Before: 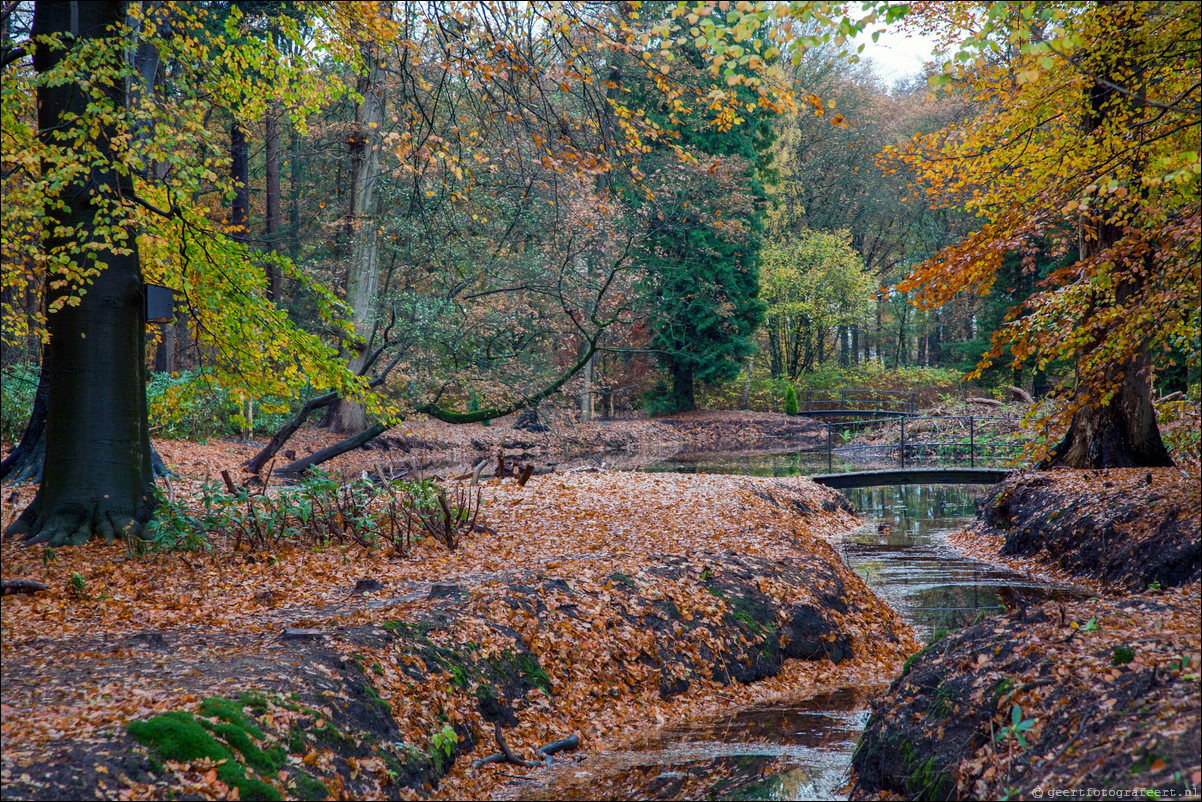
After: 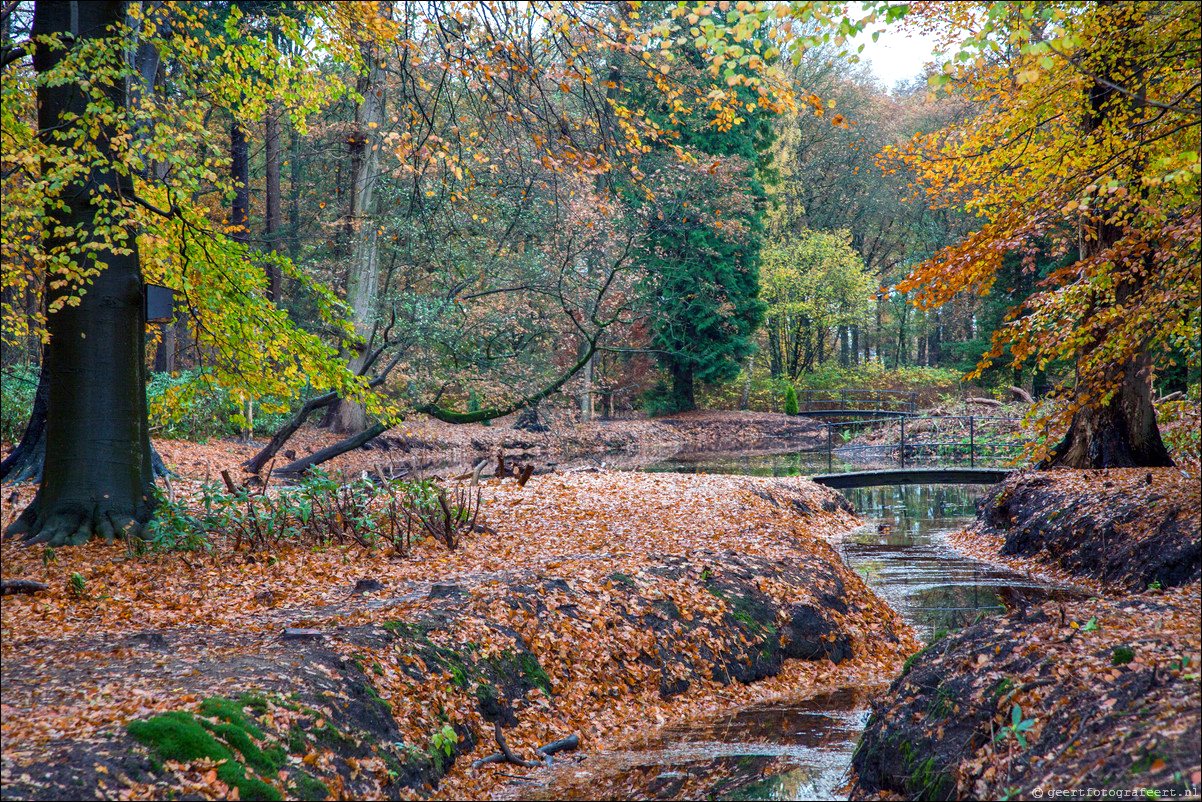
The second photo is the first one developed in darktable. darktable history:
exposure: black level correction 0, exposure 0.399 EV, compensate highlight preservation false
